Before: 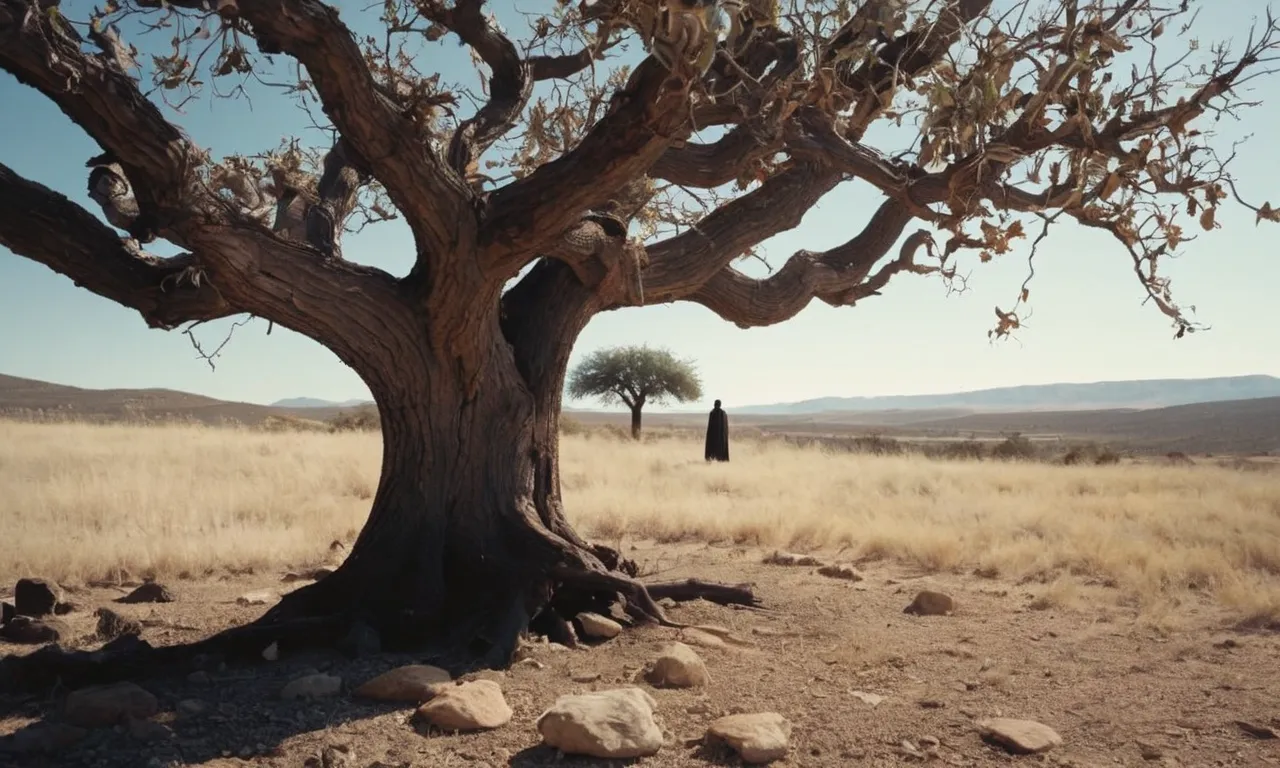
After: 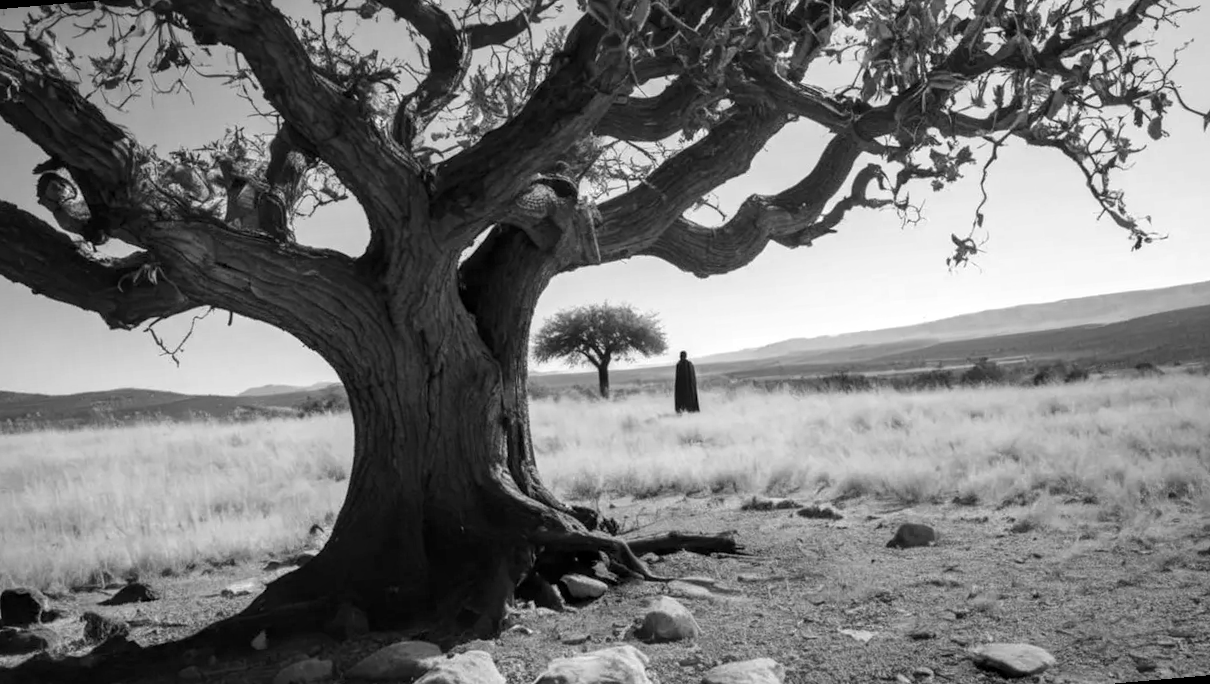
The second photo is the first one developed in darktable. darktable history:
color balance rgb: perceptual saturation grading › global saturation 3.7%, global vibrance 5.56%, contrast 3.24%
rotate and perspective: rotation -5°, crop left 0.05, crop right 0.952, crop top 0.11, crop bottom 0.89
monochrome: a 32, b 64, size 2.3
white balance: red 1.009, blue 0.985
local contrast: detail 144%
